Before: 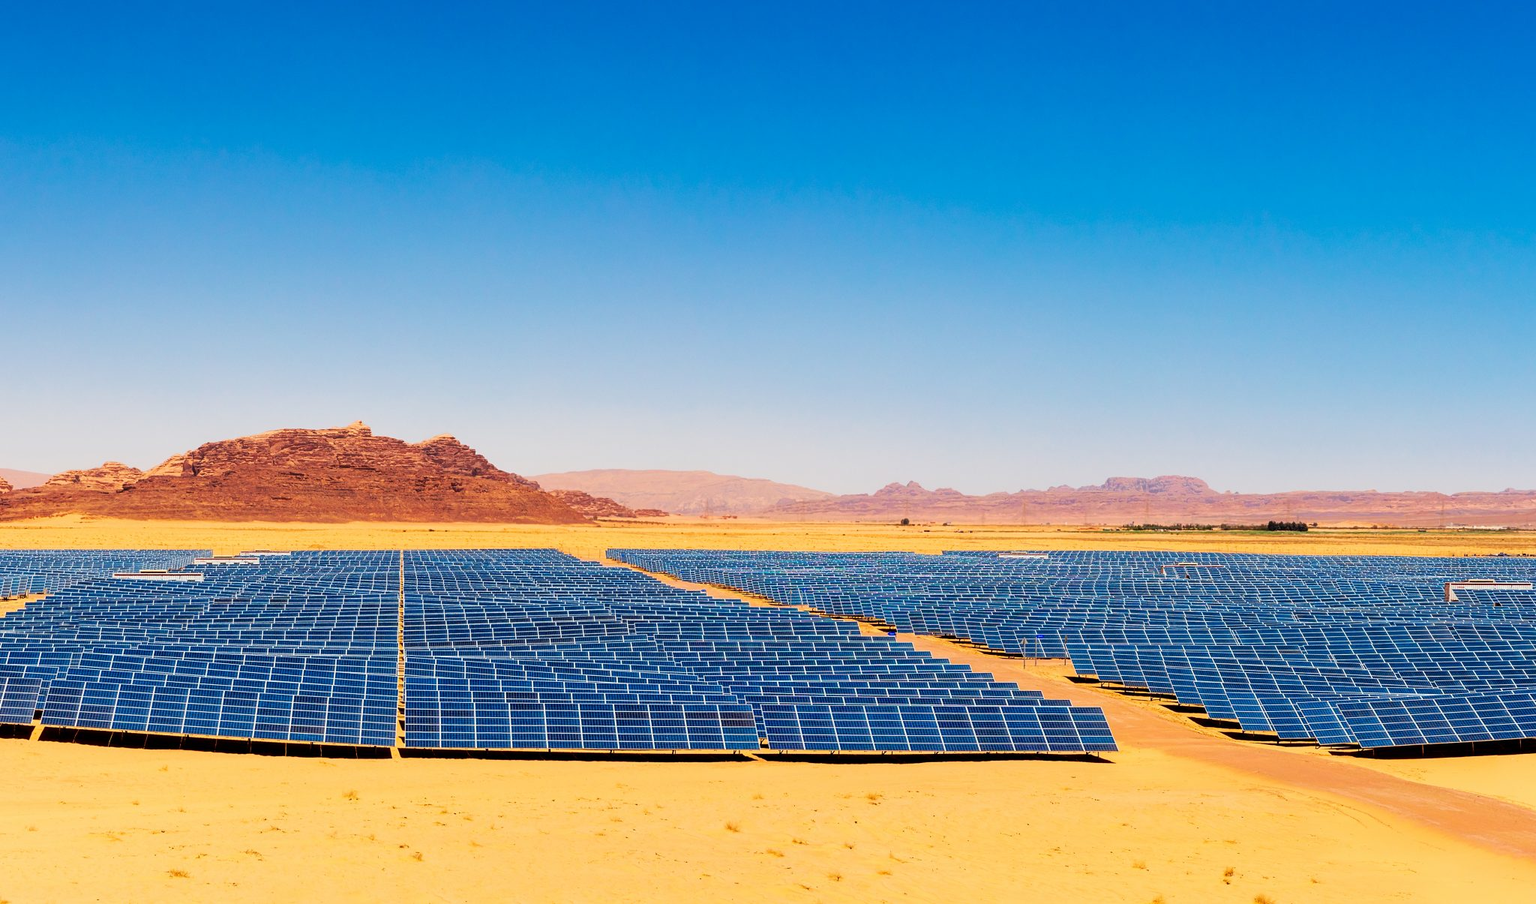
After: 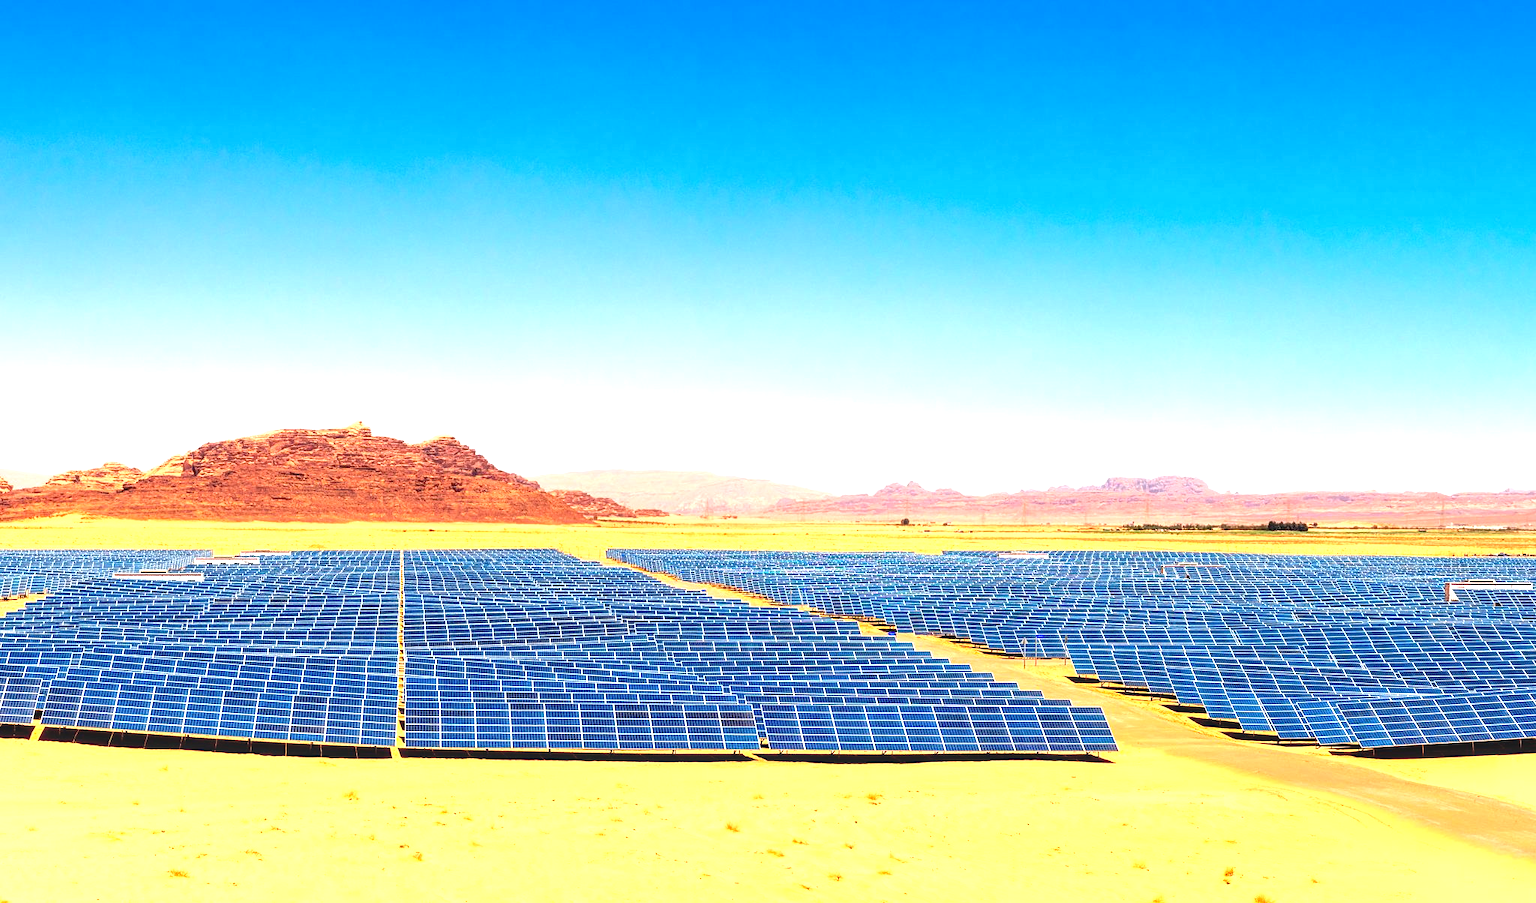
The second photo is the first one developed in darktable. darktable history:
exposure: exposure 1 EV, compensate highlight preservation false
local contrast: on, module defaults
